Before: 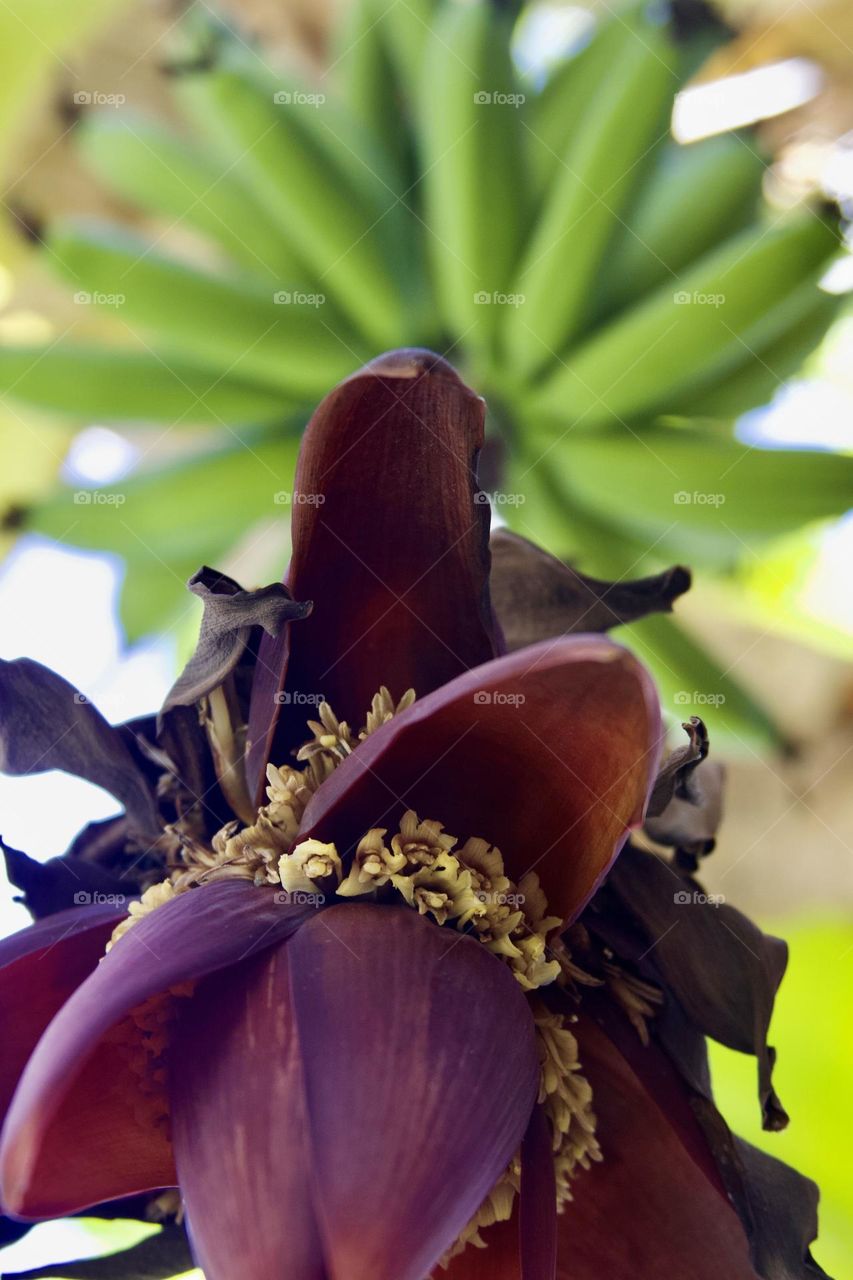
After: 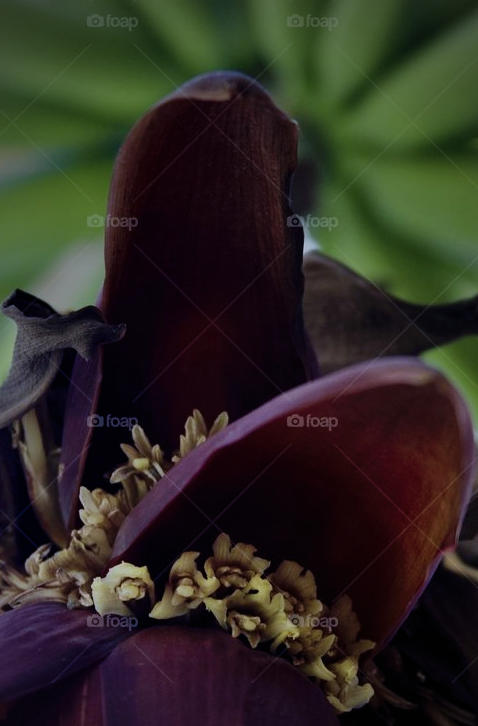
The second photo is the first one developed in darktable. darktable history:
crop and rotate: left 22.02%, top 21.666%, right 21.924%, bottom 21.573%
shadows and highlights: low approximation 0.01, soften with gaussian
color calibration: x 0.37, y 0.382, temperature 4315.15 K
exposure: exposure -2.44 EV, compensate exposure bias true, compensate highlight preservation false
vignetting: on, module defaults
